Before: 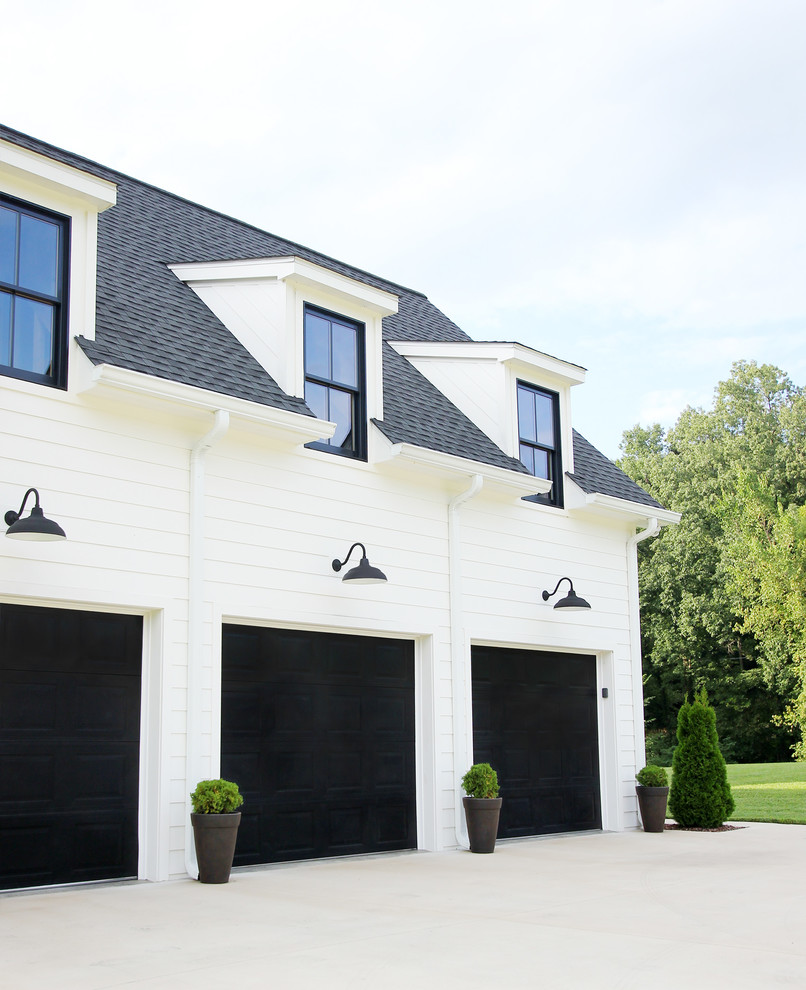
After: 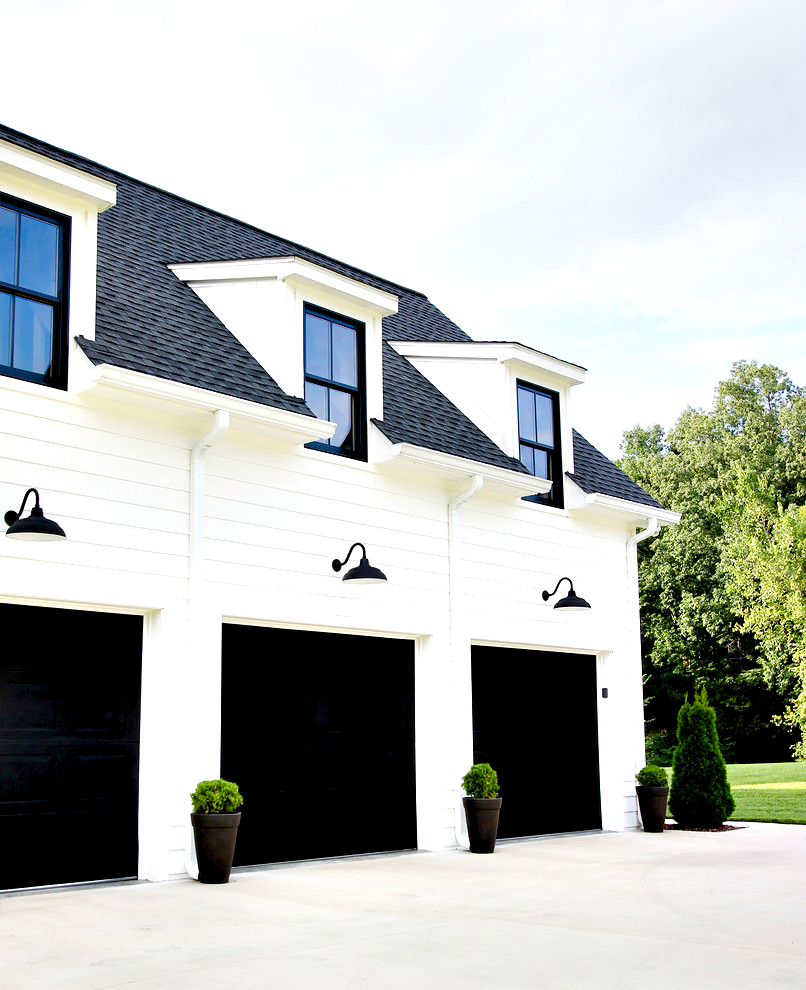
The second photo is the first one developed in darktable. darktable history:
contrast equalizer: octaves 7, y [[0.627 ×6], [0.563 ×6], [0 ×6], [0 ×6], [0 ×6]]
color balance rgb: perceptual saturation grading › global saturation 20%, perceptual saturation grading › highlights -25%, perceptual saturation grading › shadows 25%
